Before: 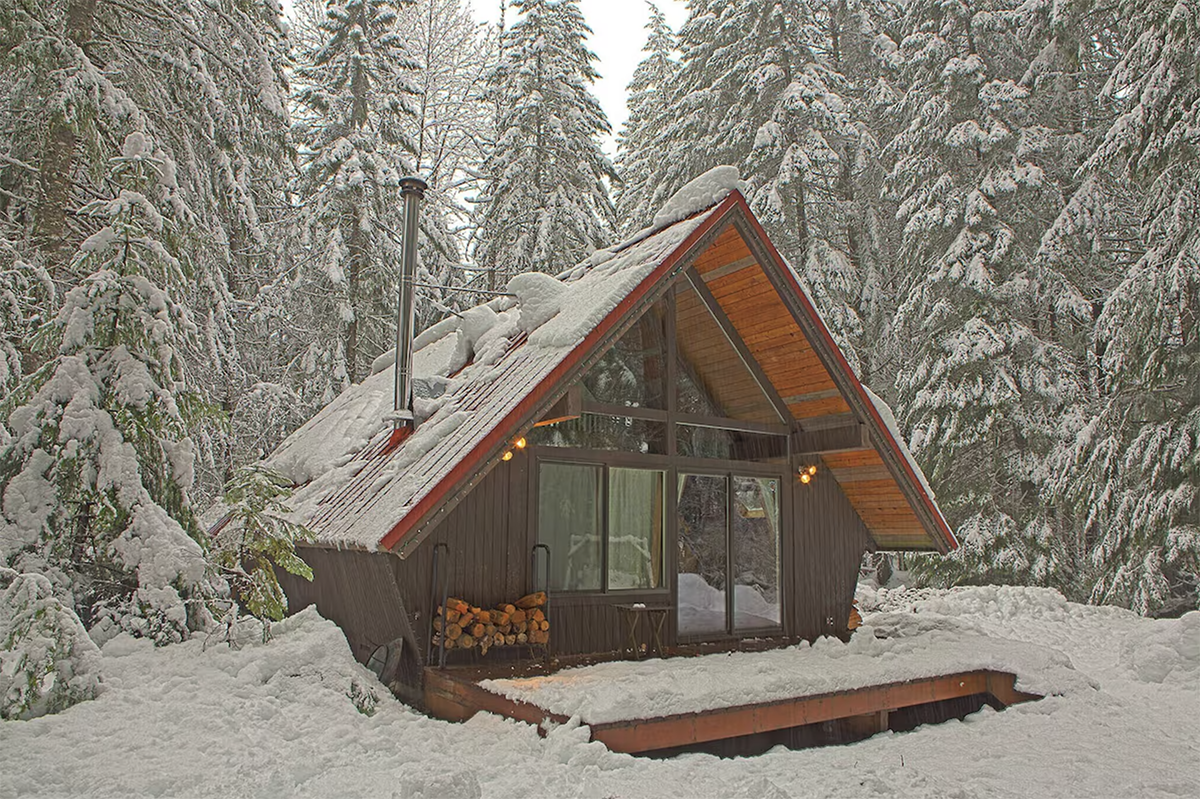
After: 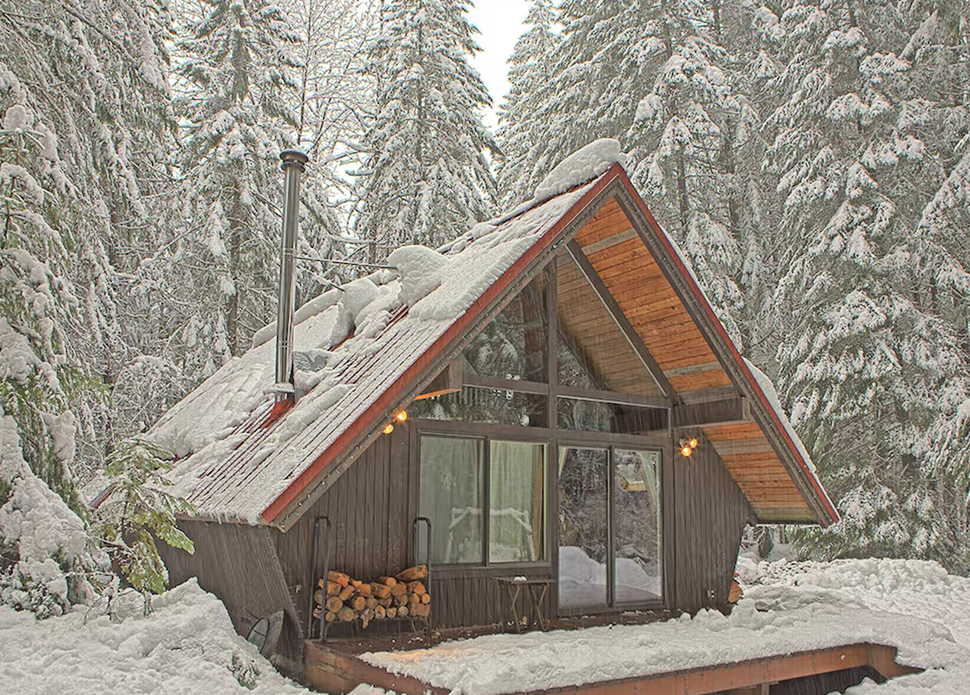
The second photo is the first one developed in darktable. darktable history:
crop: left 9.929%, top 3.475%, right 9.188%, bottom 9.529%
tone equalizer: on, module defaults
global tonemap: drago (1, 100), detail 1
